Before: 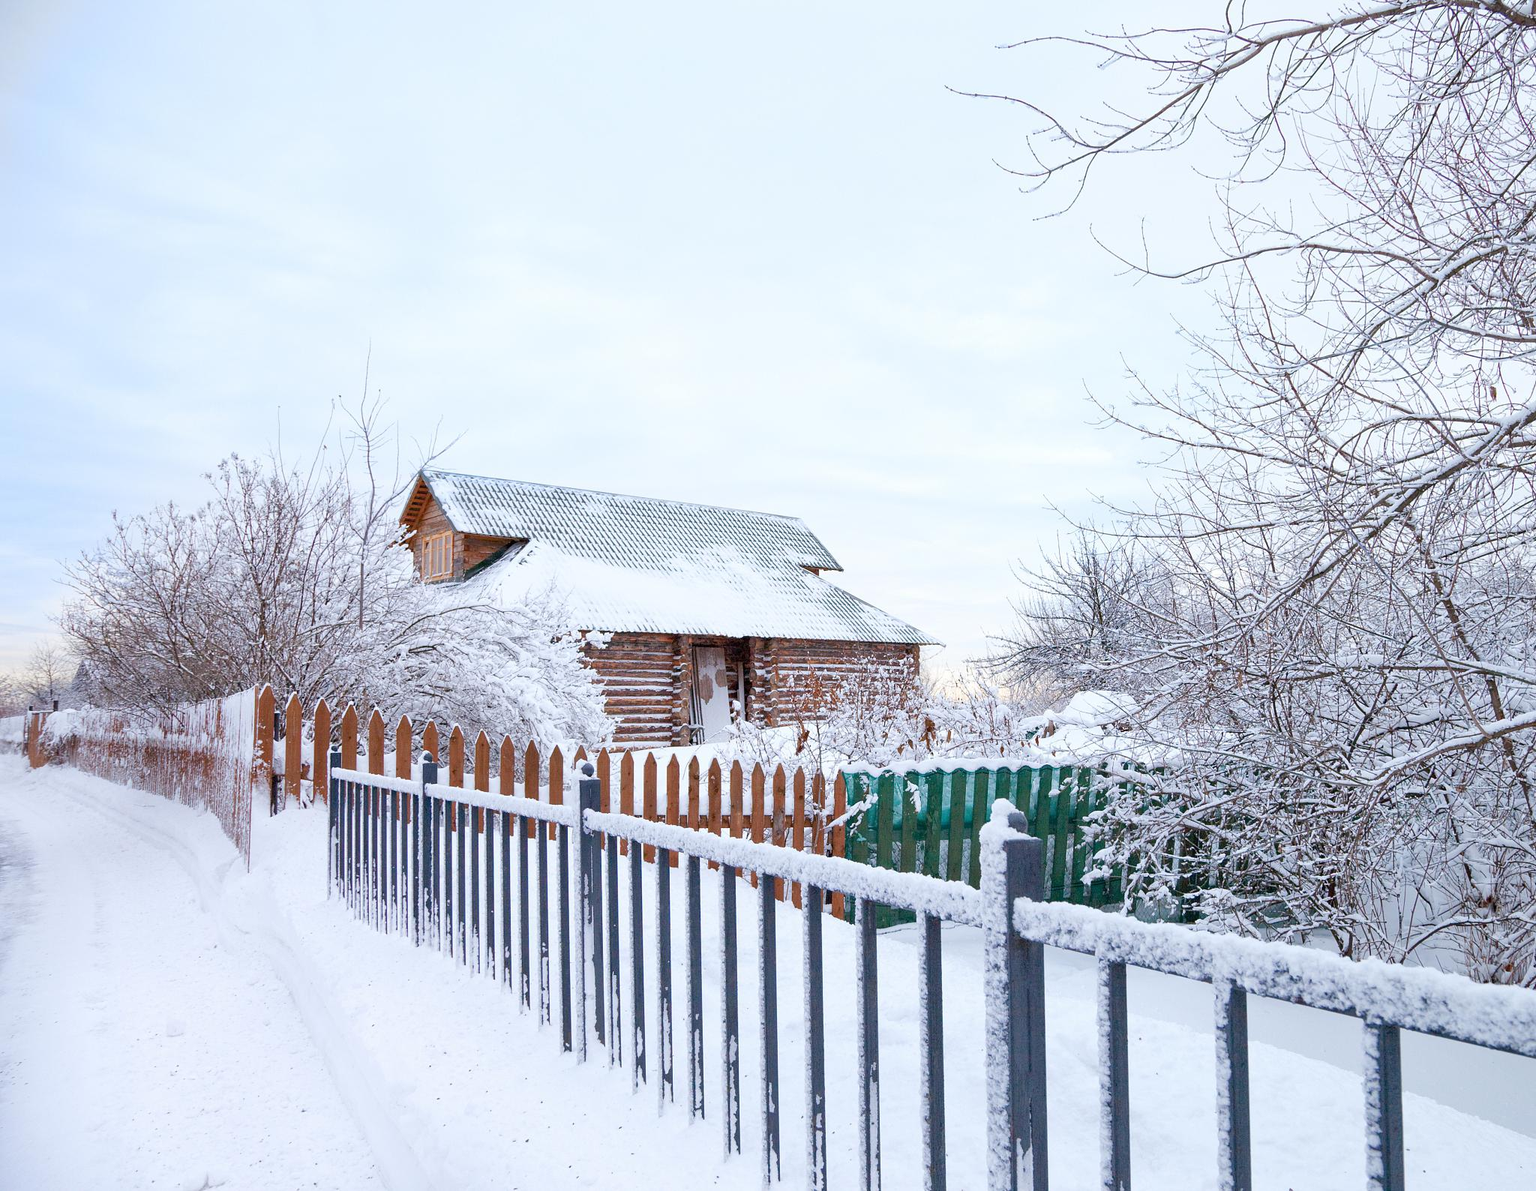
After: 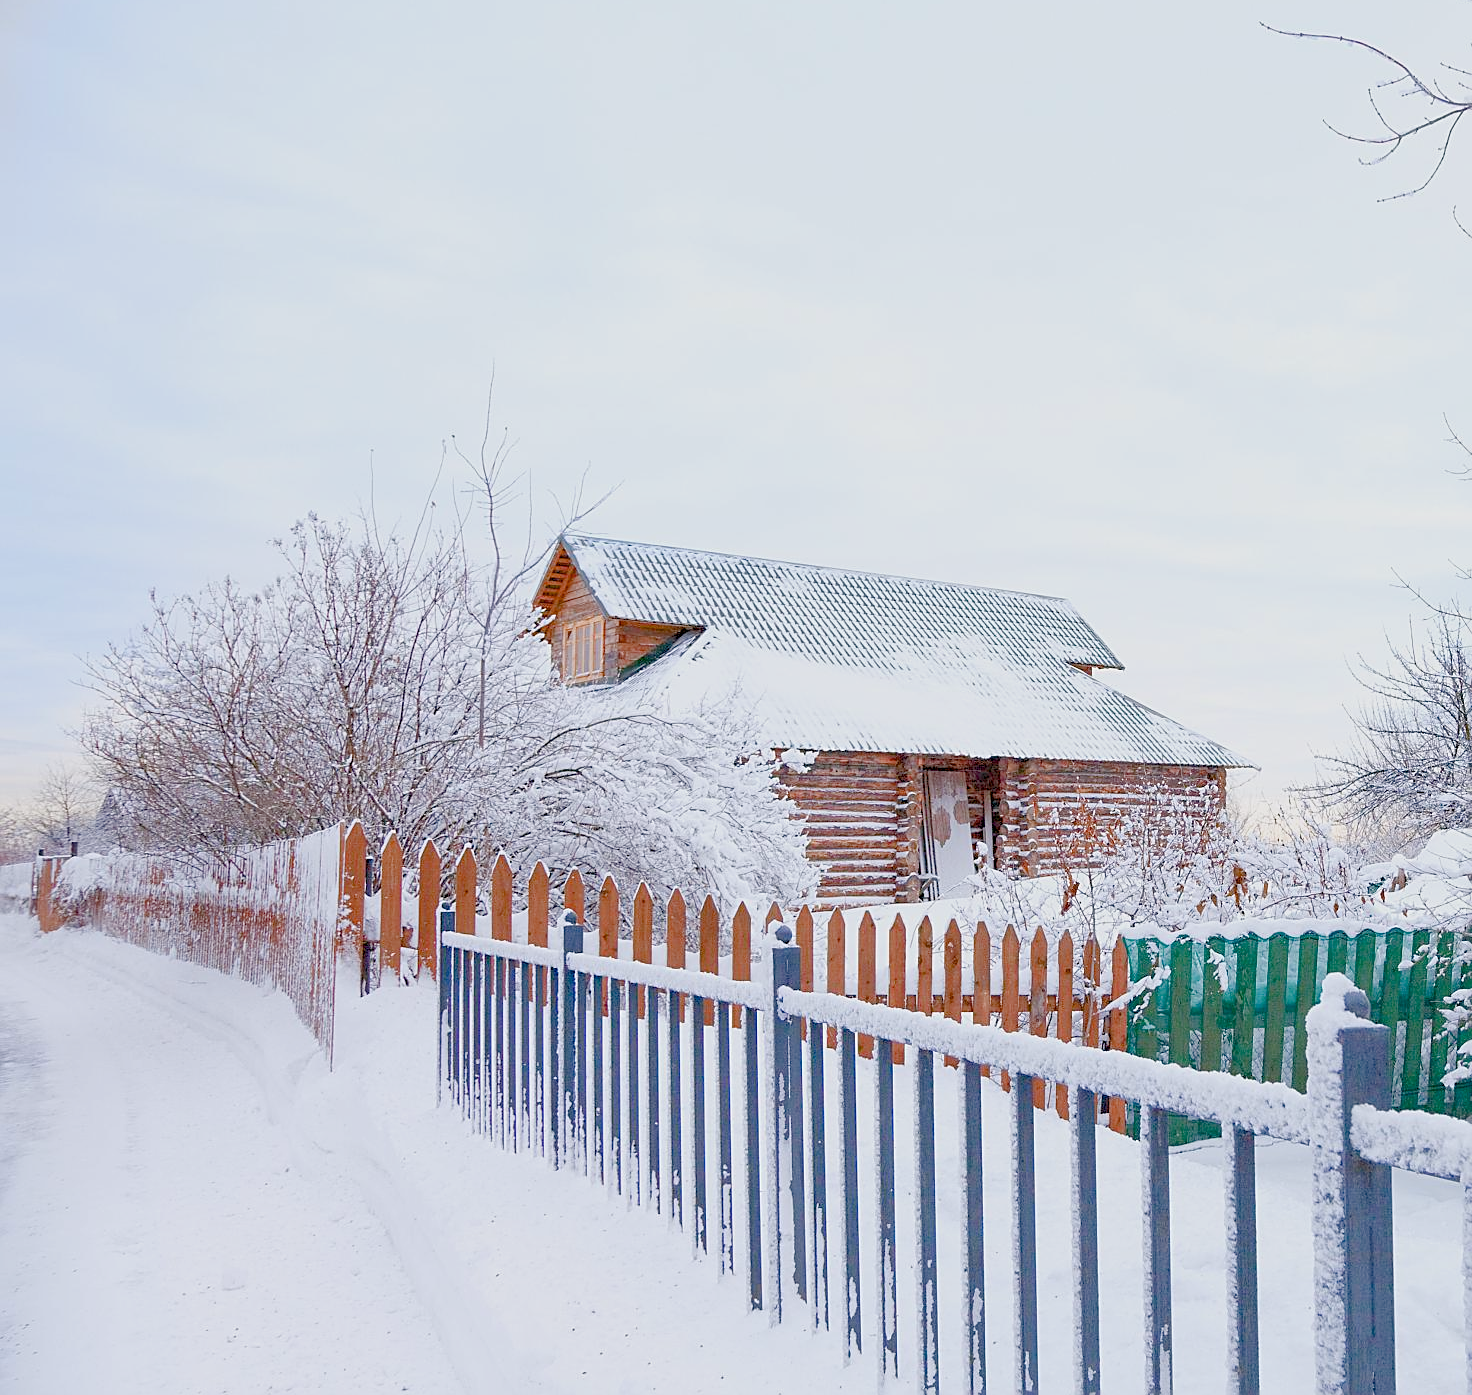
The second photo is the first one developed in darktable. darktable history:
sharpen: on, module defaults
exposure: exposure 0.6 EV, compensate highlight preservation false
color balance rgb: shadows lift › chroma 1%, shadows lift › hue 113°, highlights gain › chroma 0.2%, highlights gain › hue 333°, perceptual saturation grading › global saturation 20%, perceptual saturation grading › highlights -50%, perceptual saturation grading › shadows 25%, contrast -30%
crop: top 5.803%, right 27.864%, bottom 5.804%
